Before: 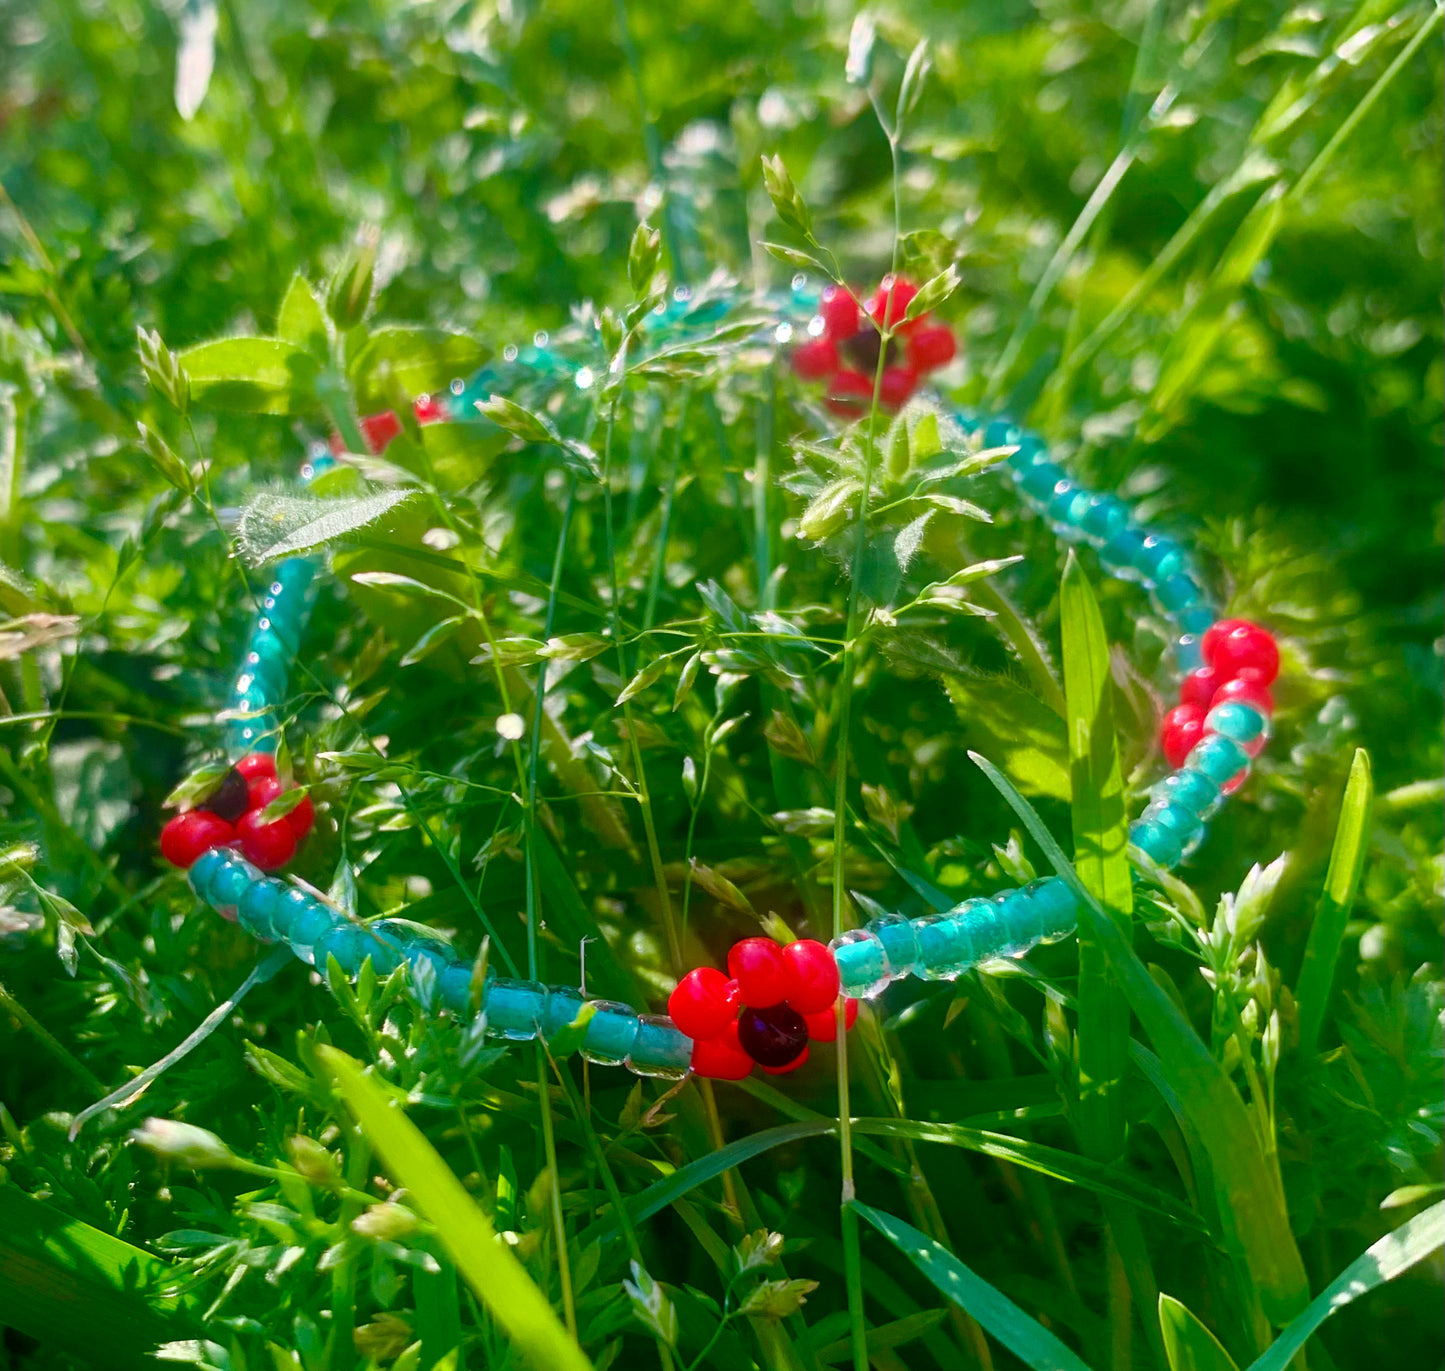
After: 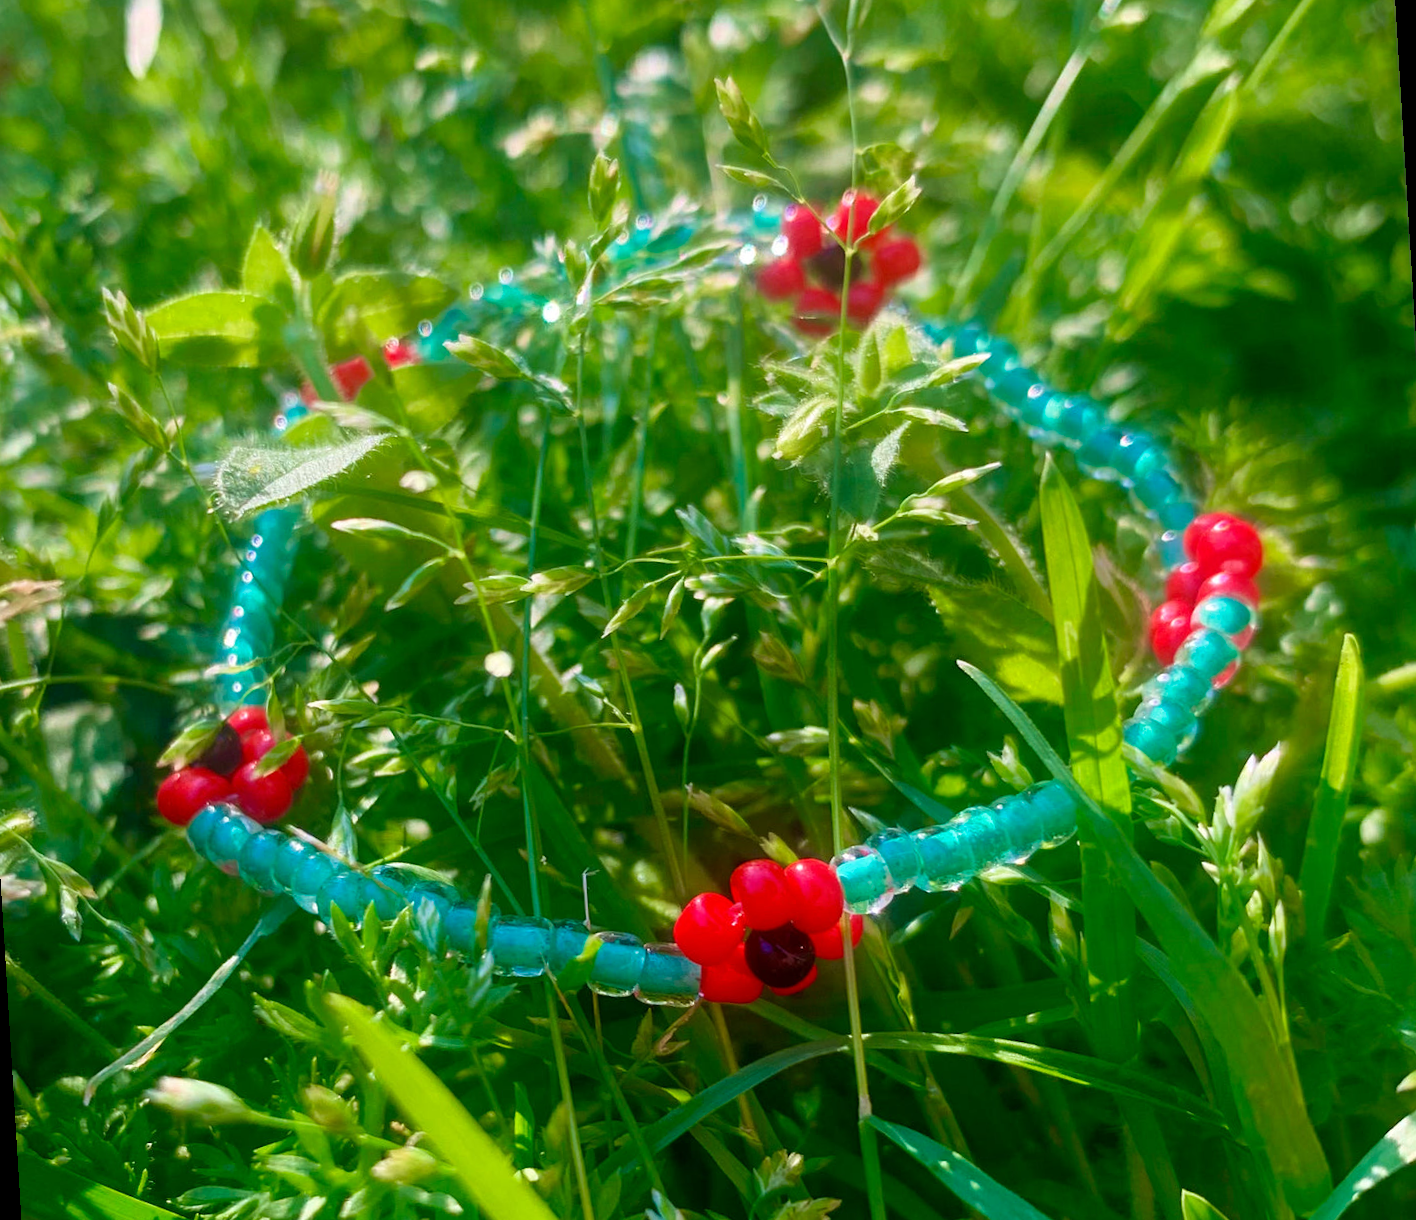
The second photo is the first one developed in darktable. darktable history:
velvia: on, module defaults
rotate and perspective: rotation -3.52°, crop left 0.036, crop right 0.964, crop top 0.081, crop bottom 0.919
